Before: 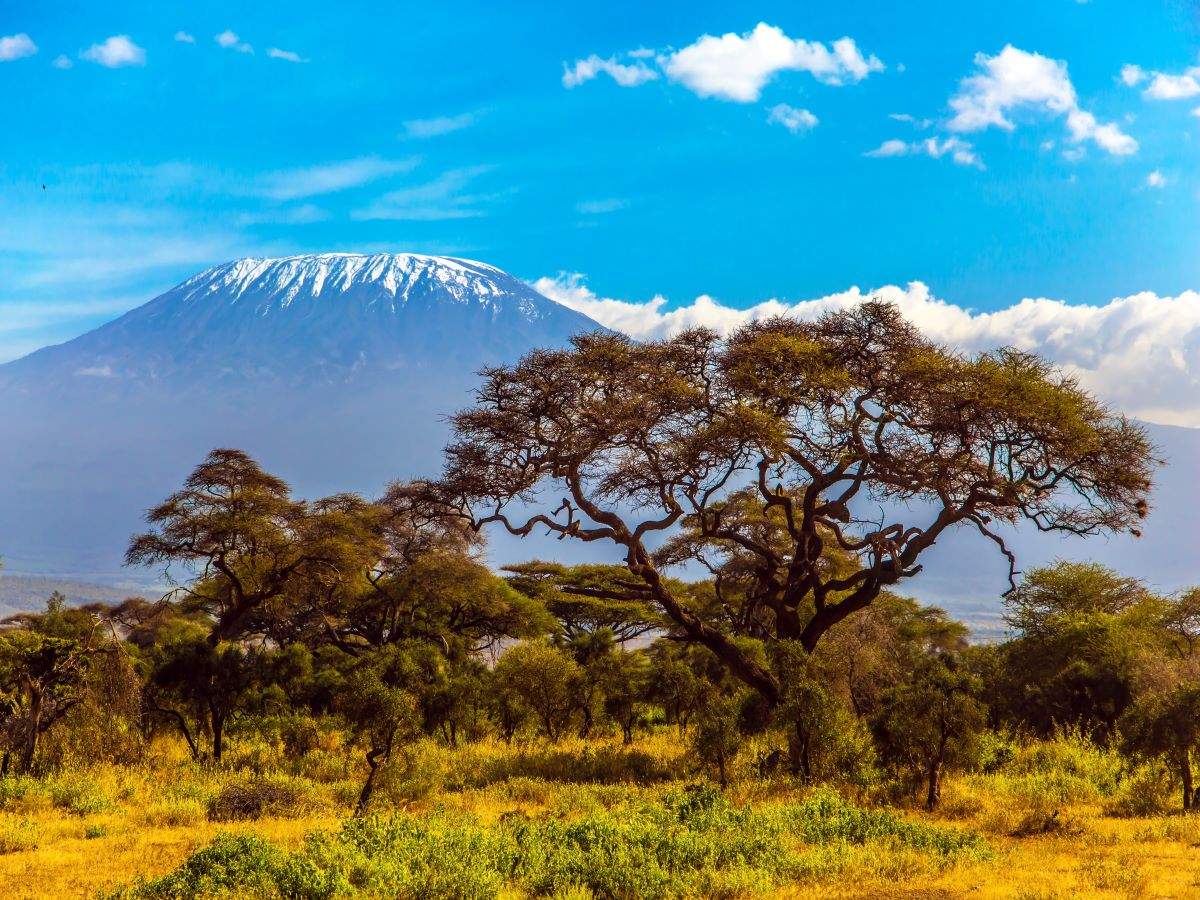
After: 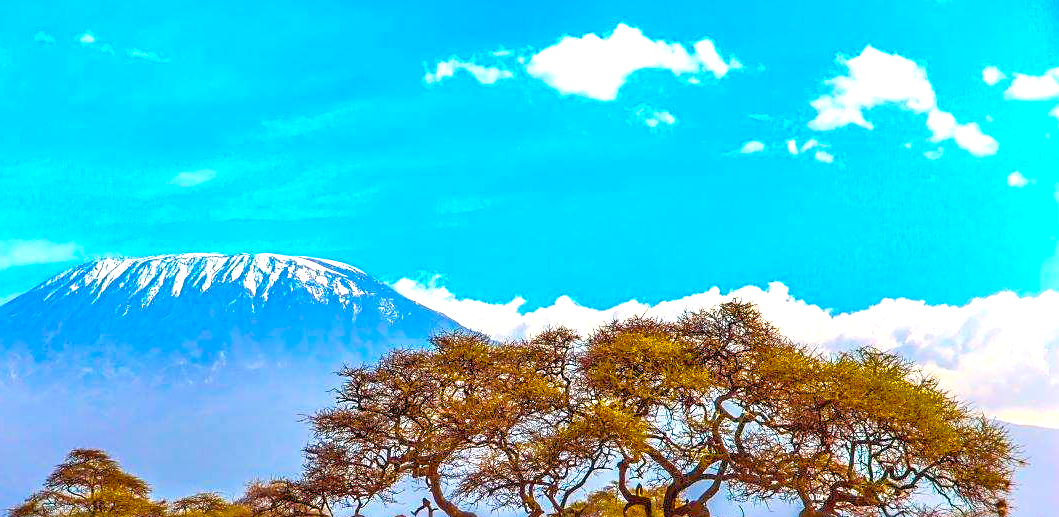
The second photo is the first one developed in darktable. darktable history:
color correction: highlights a* 4.12, highlights b* 4.94, shadows a* -7.56, shadows b* 5.05
crop and rotate: left 11.669%, bottom 42.539%
color balance rgb: power › hue 308.25°, perceptual saturation grading › global saturation 30.756%, global vibrance 34.784%
tone equalizer: -7 EV 0.144 EV, -6 EV 0.571 EV, -5 EV 1.13 EV, -4 EV 1.33 EV, -3 EV 1.18 EV, -2 EV 0.6 EV, -1 EV 0.159 EV
sharpen: on, module defaults
exposure: black level correction 0, exposure 0.704 EV, compensate highlight preservation false
